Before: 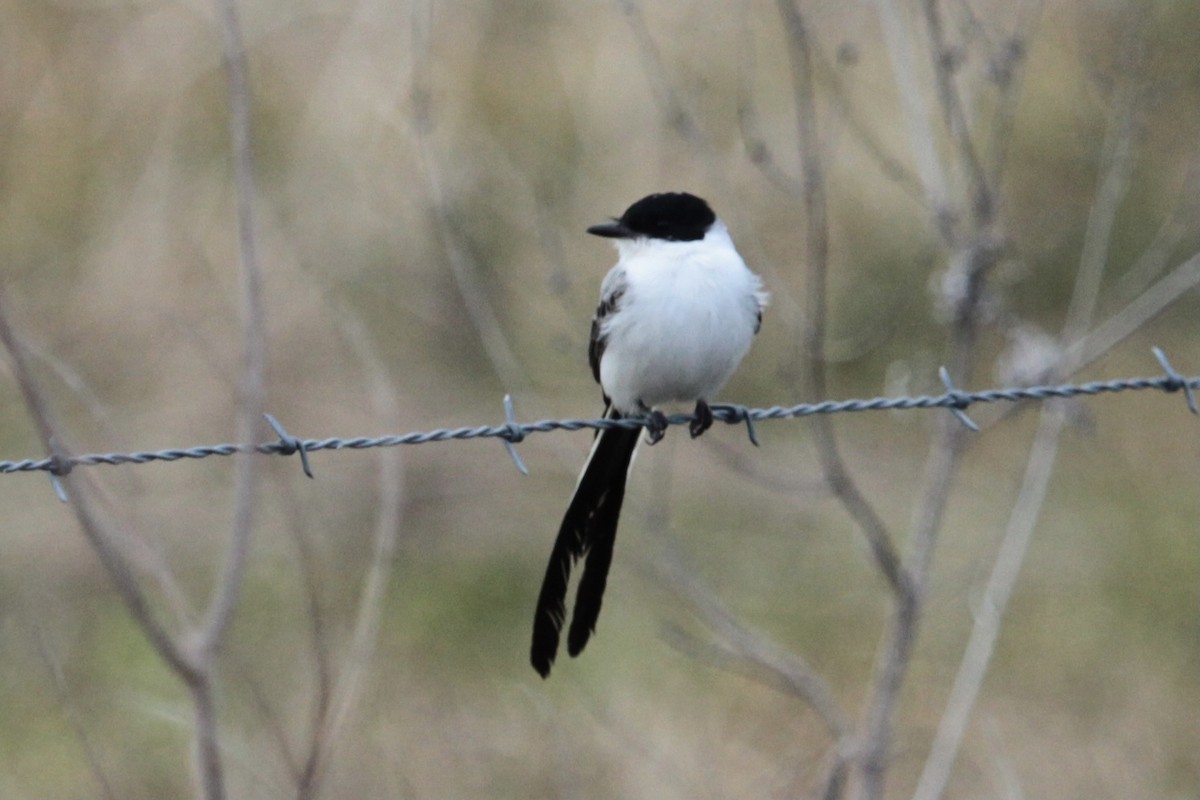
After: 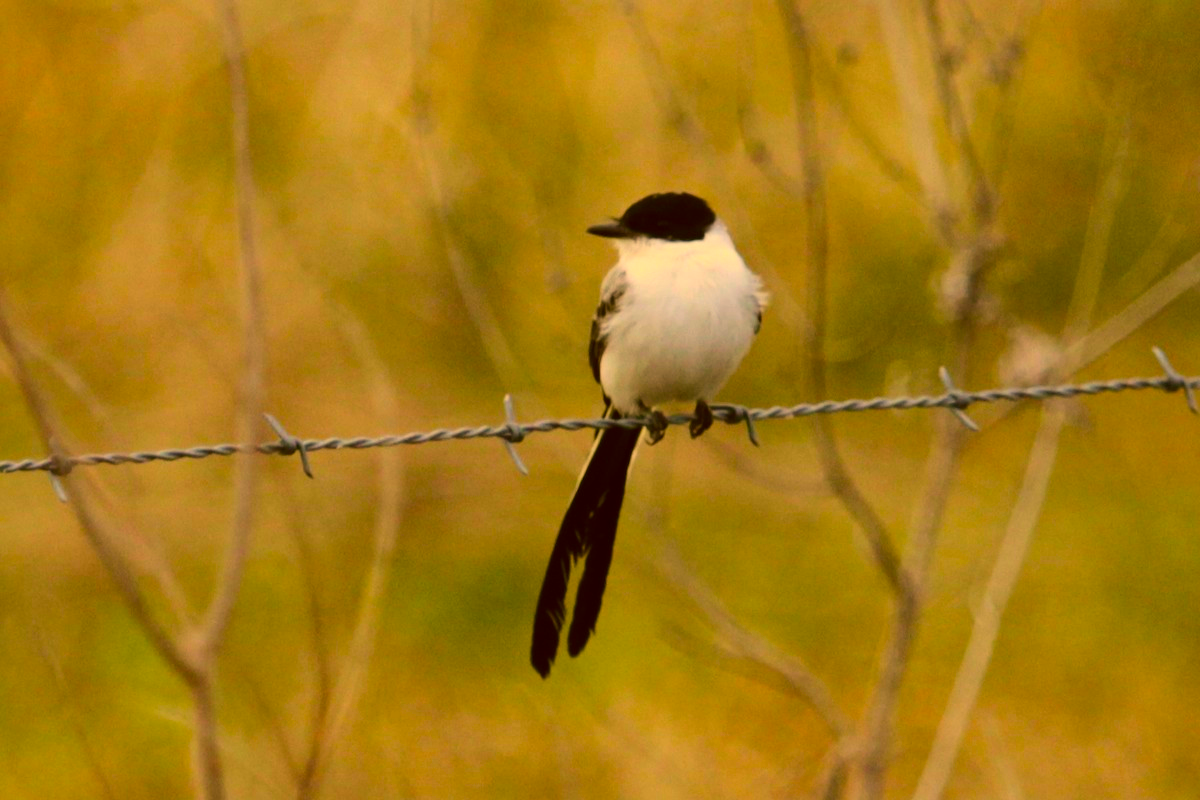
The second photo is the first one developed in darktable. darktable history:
color correction: highlights a* 10.4, highlights b* 30.2, shadows a* 2.68, shadows b* 17.58, saturation 1.76
shadows and highlights: shadows 22.13, highlights -49.32, soften with gaussian
